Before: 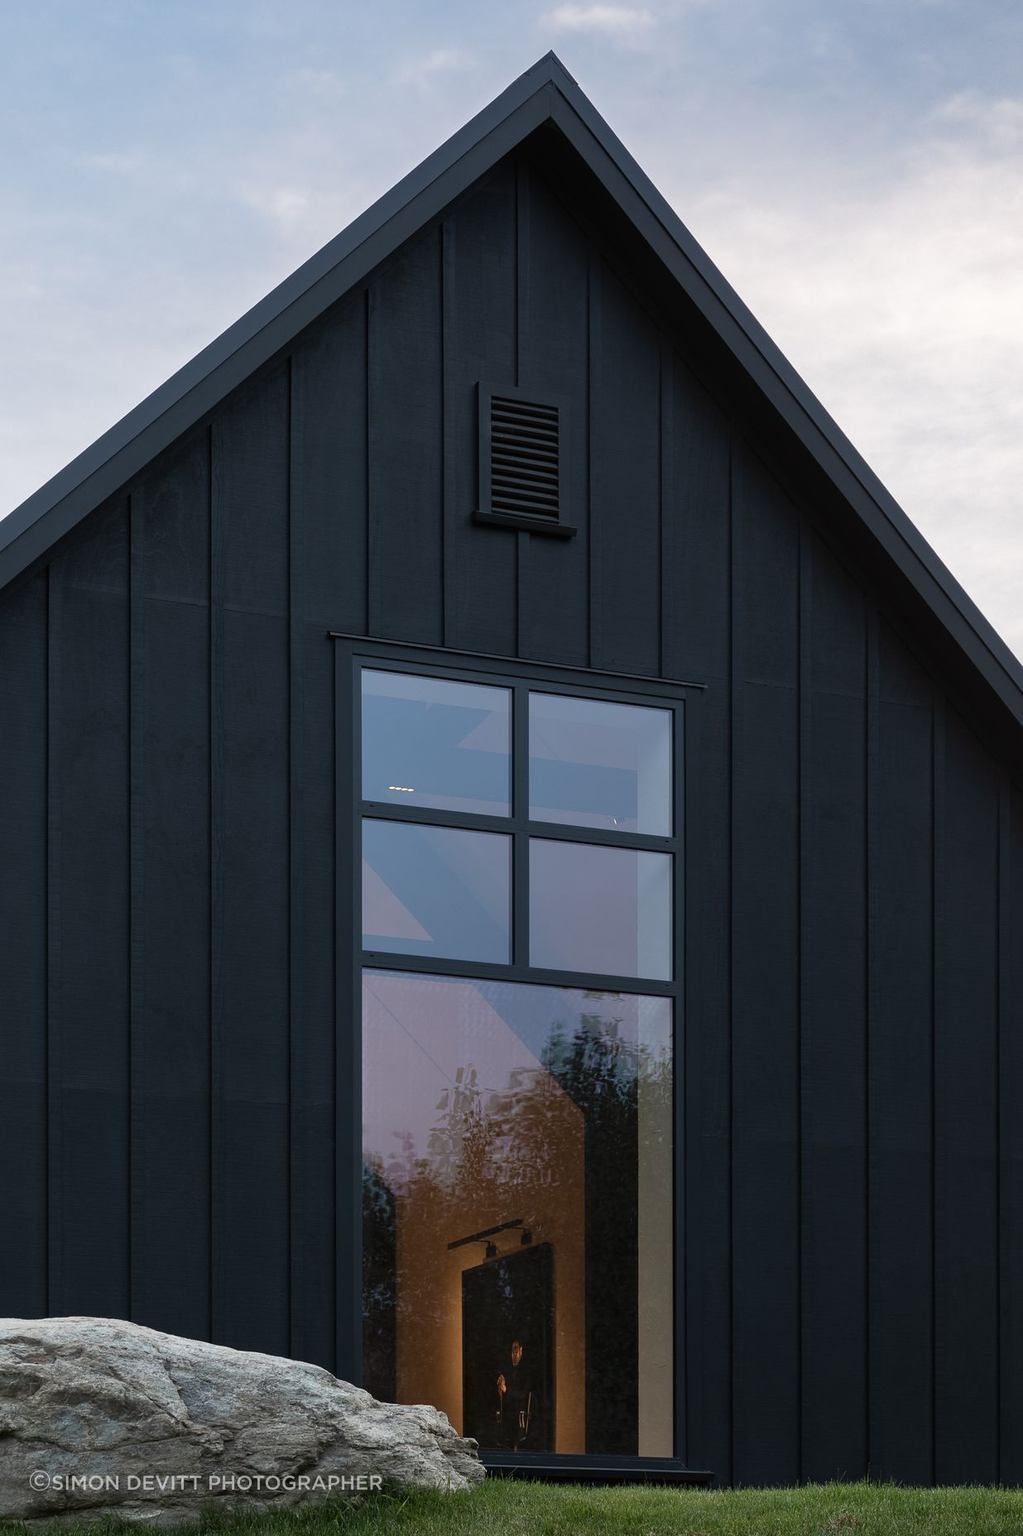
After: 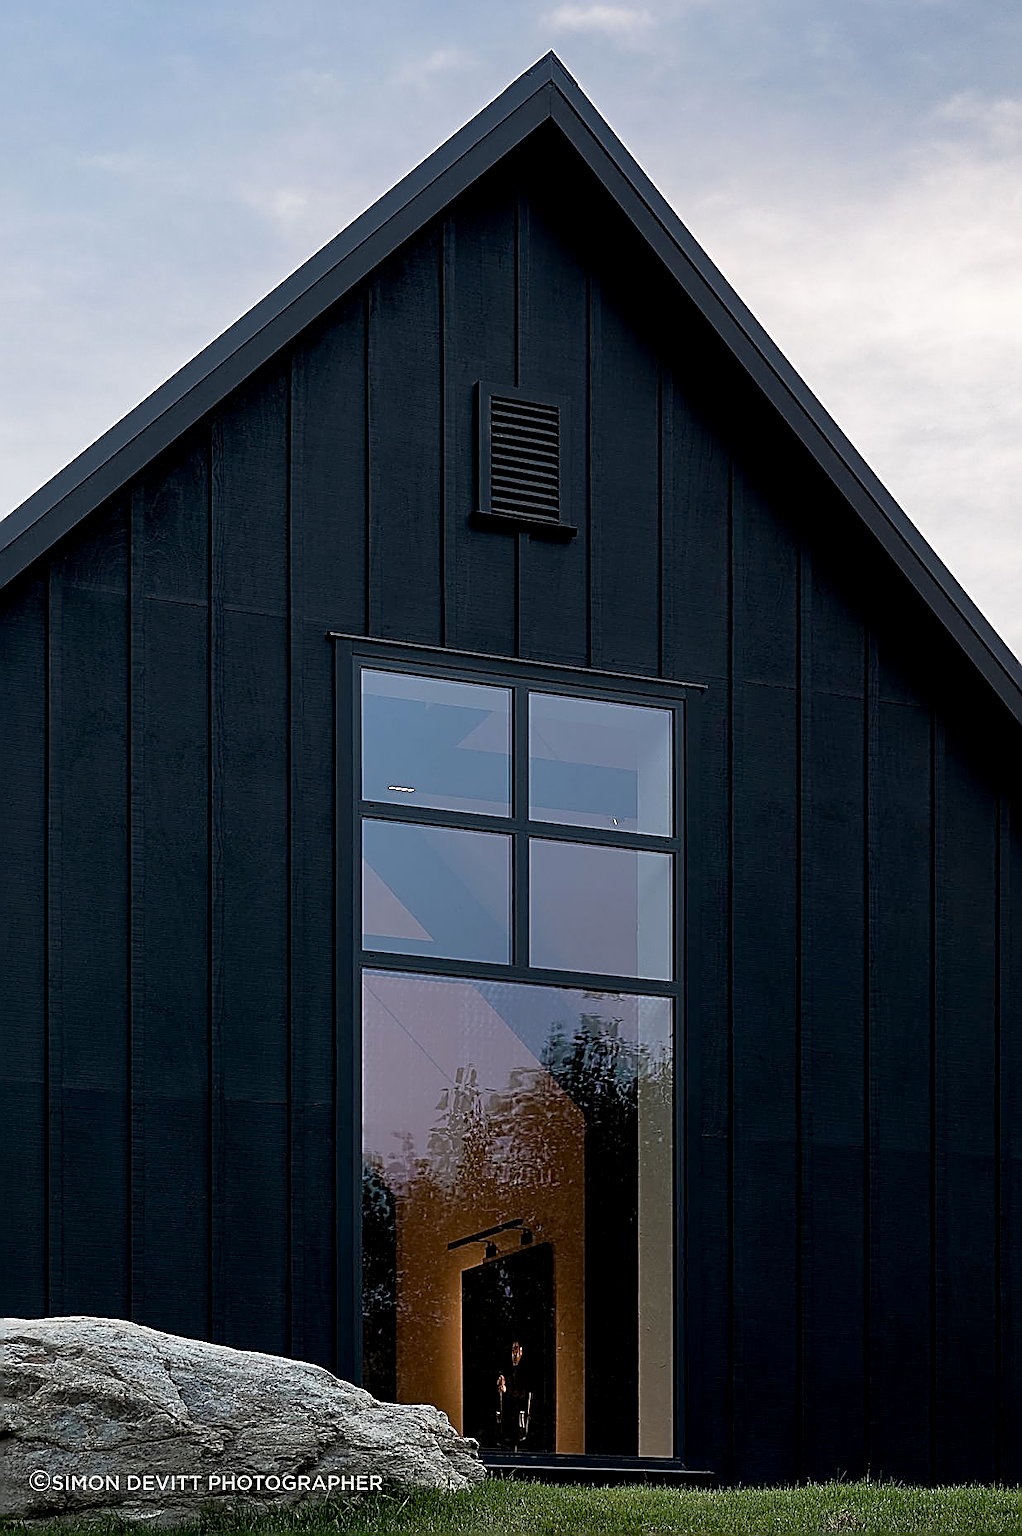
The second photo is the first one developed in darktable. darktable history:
sharpen: amount 1.985
exposure: black level correction 0.009, compensate exposure bias true, compensate highlight preservation false
